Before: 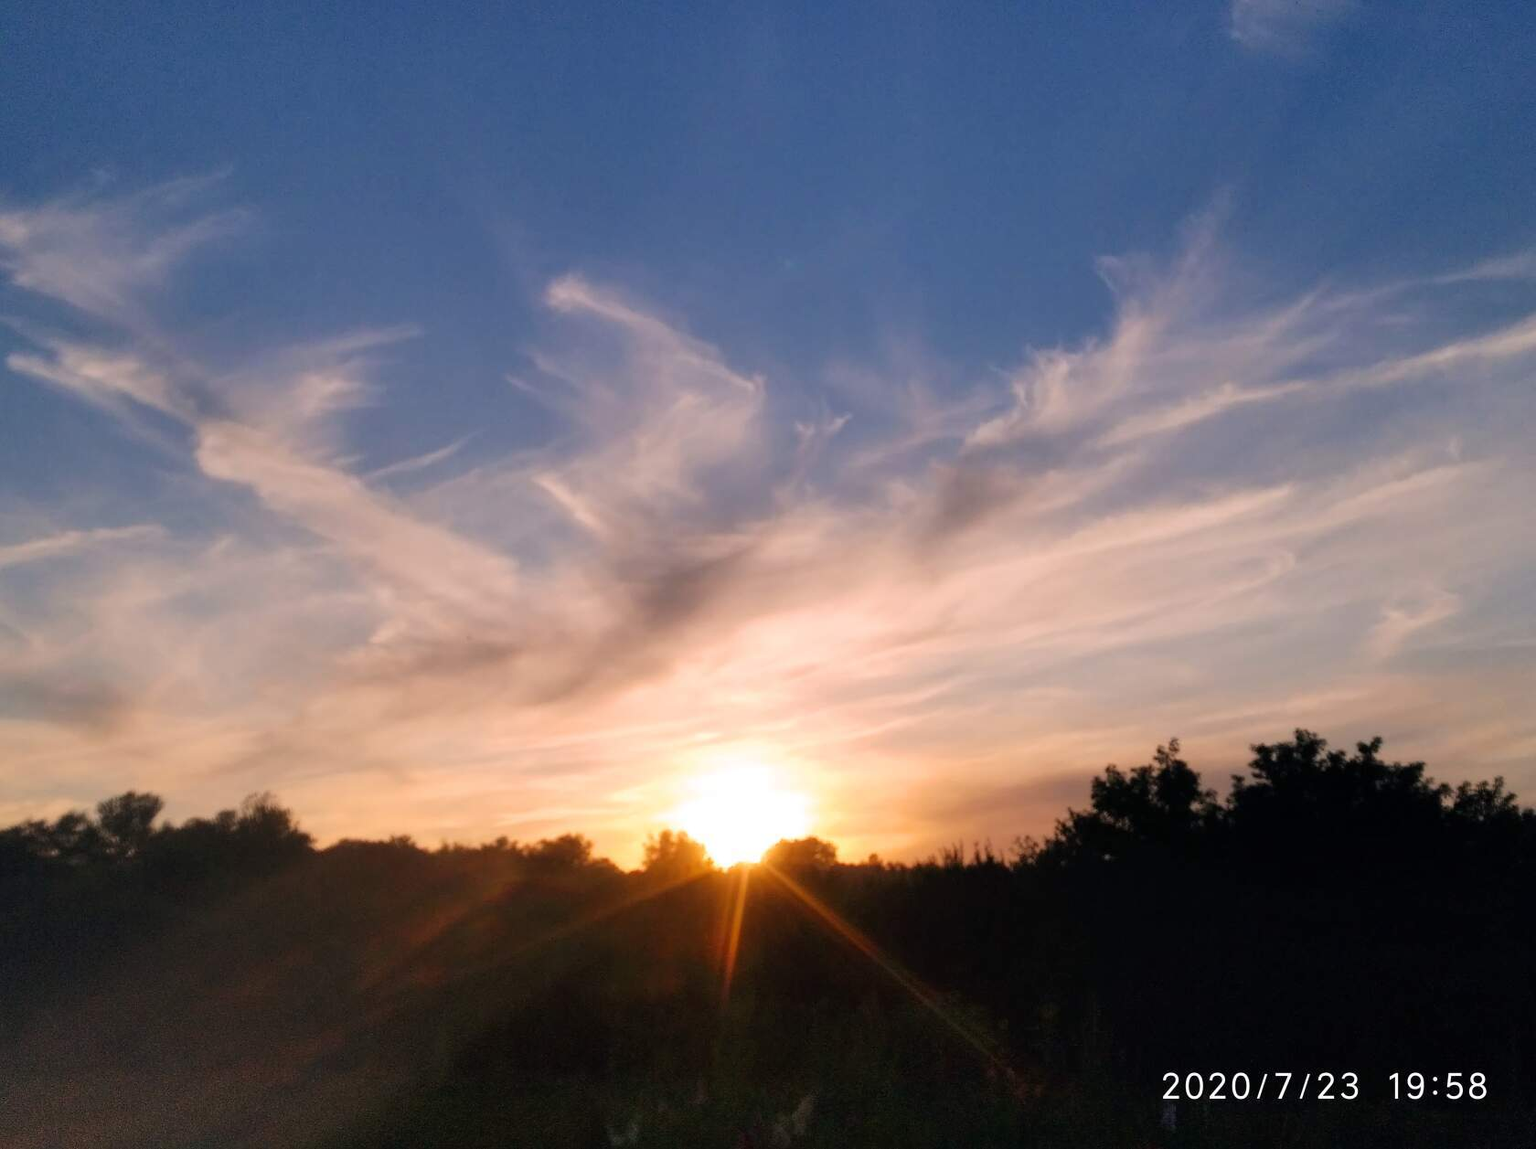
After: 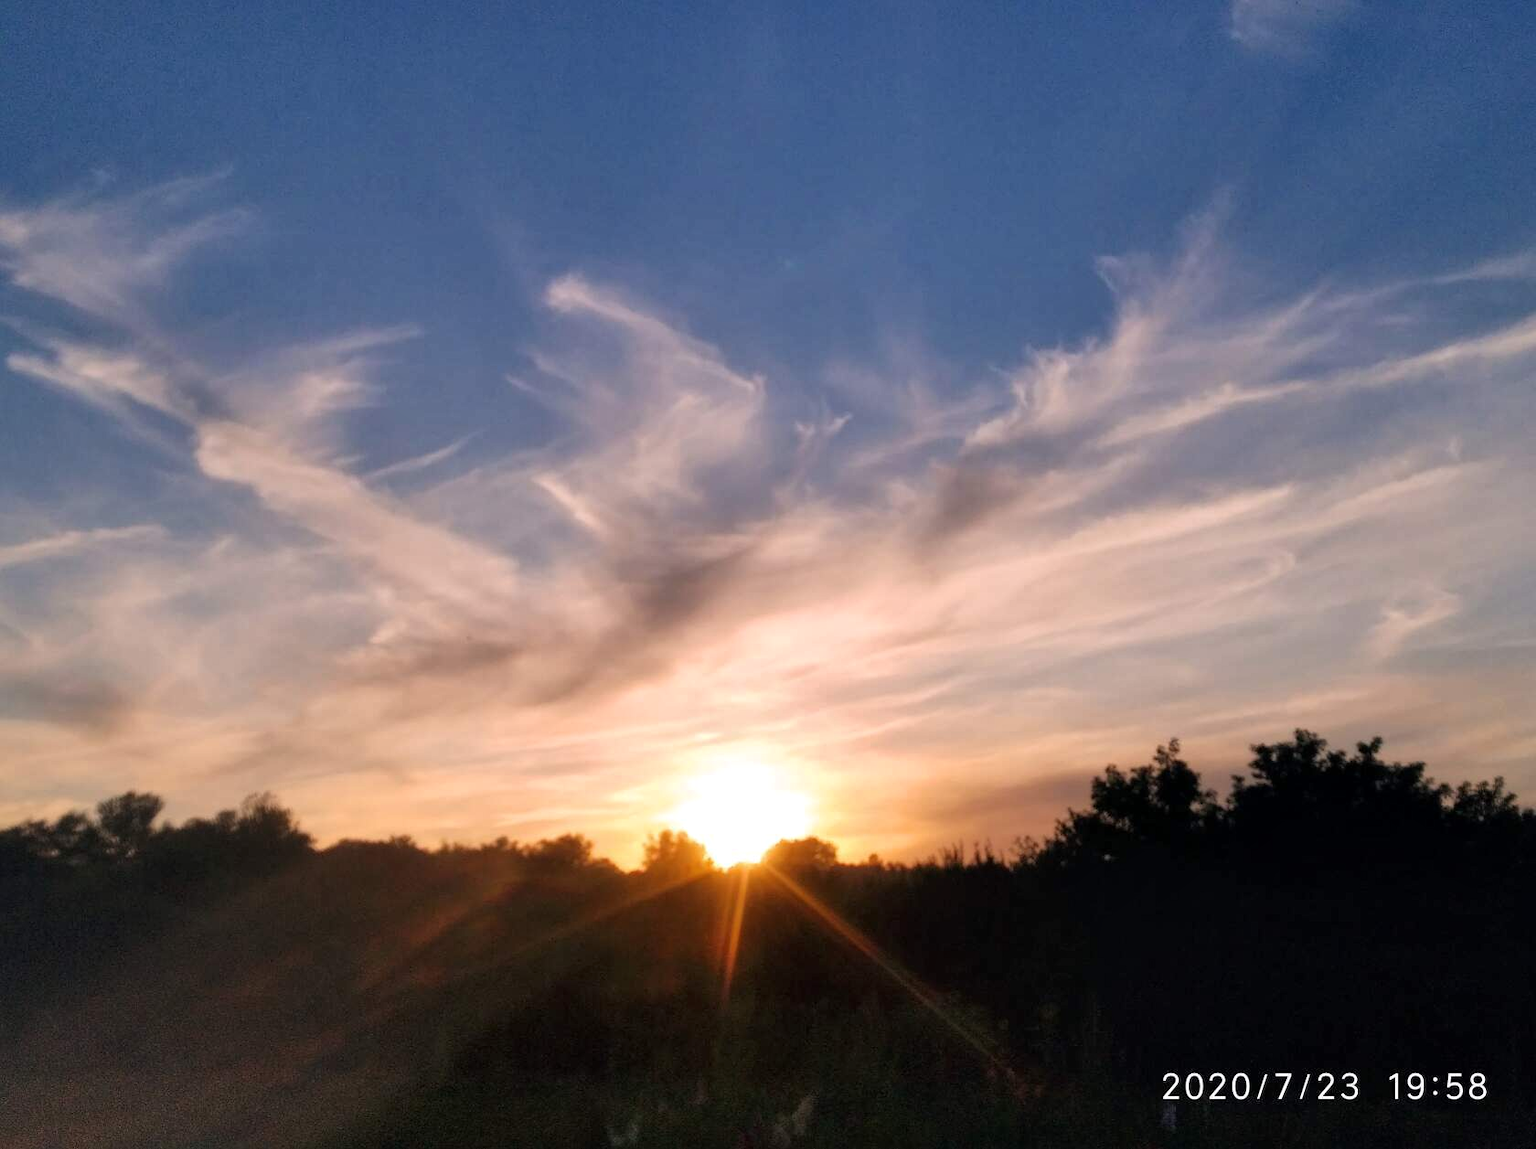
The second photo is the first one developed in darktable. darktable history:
local contrast: mode bilateral grid, contrast 21, coarseness 50, detail 130%, midtone range 0.2
